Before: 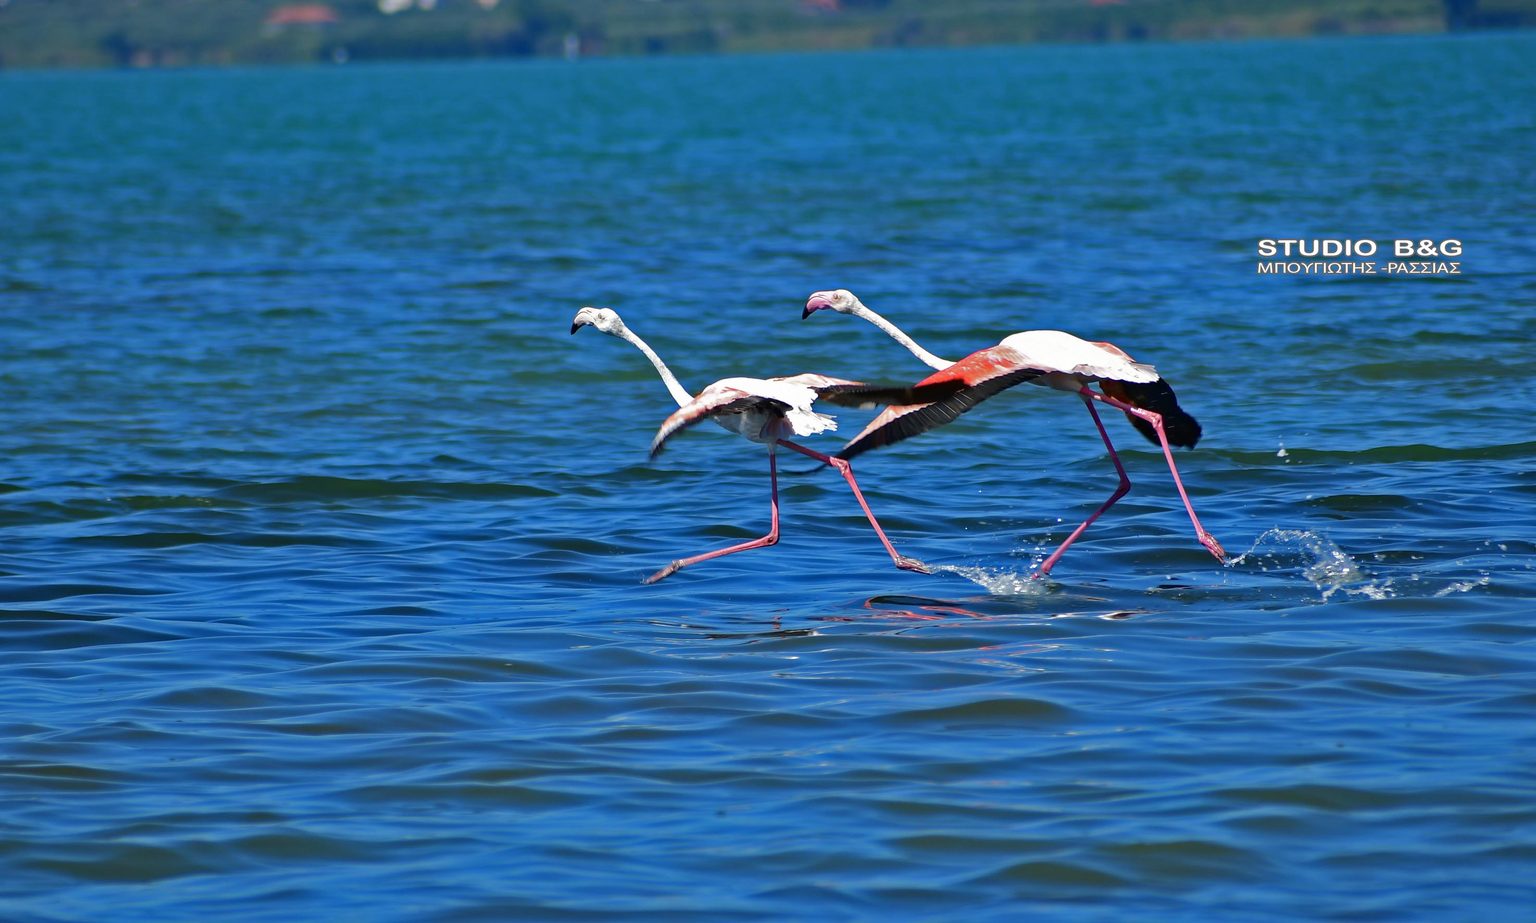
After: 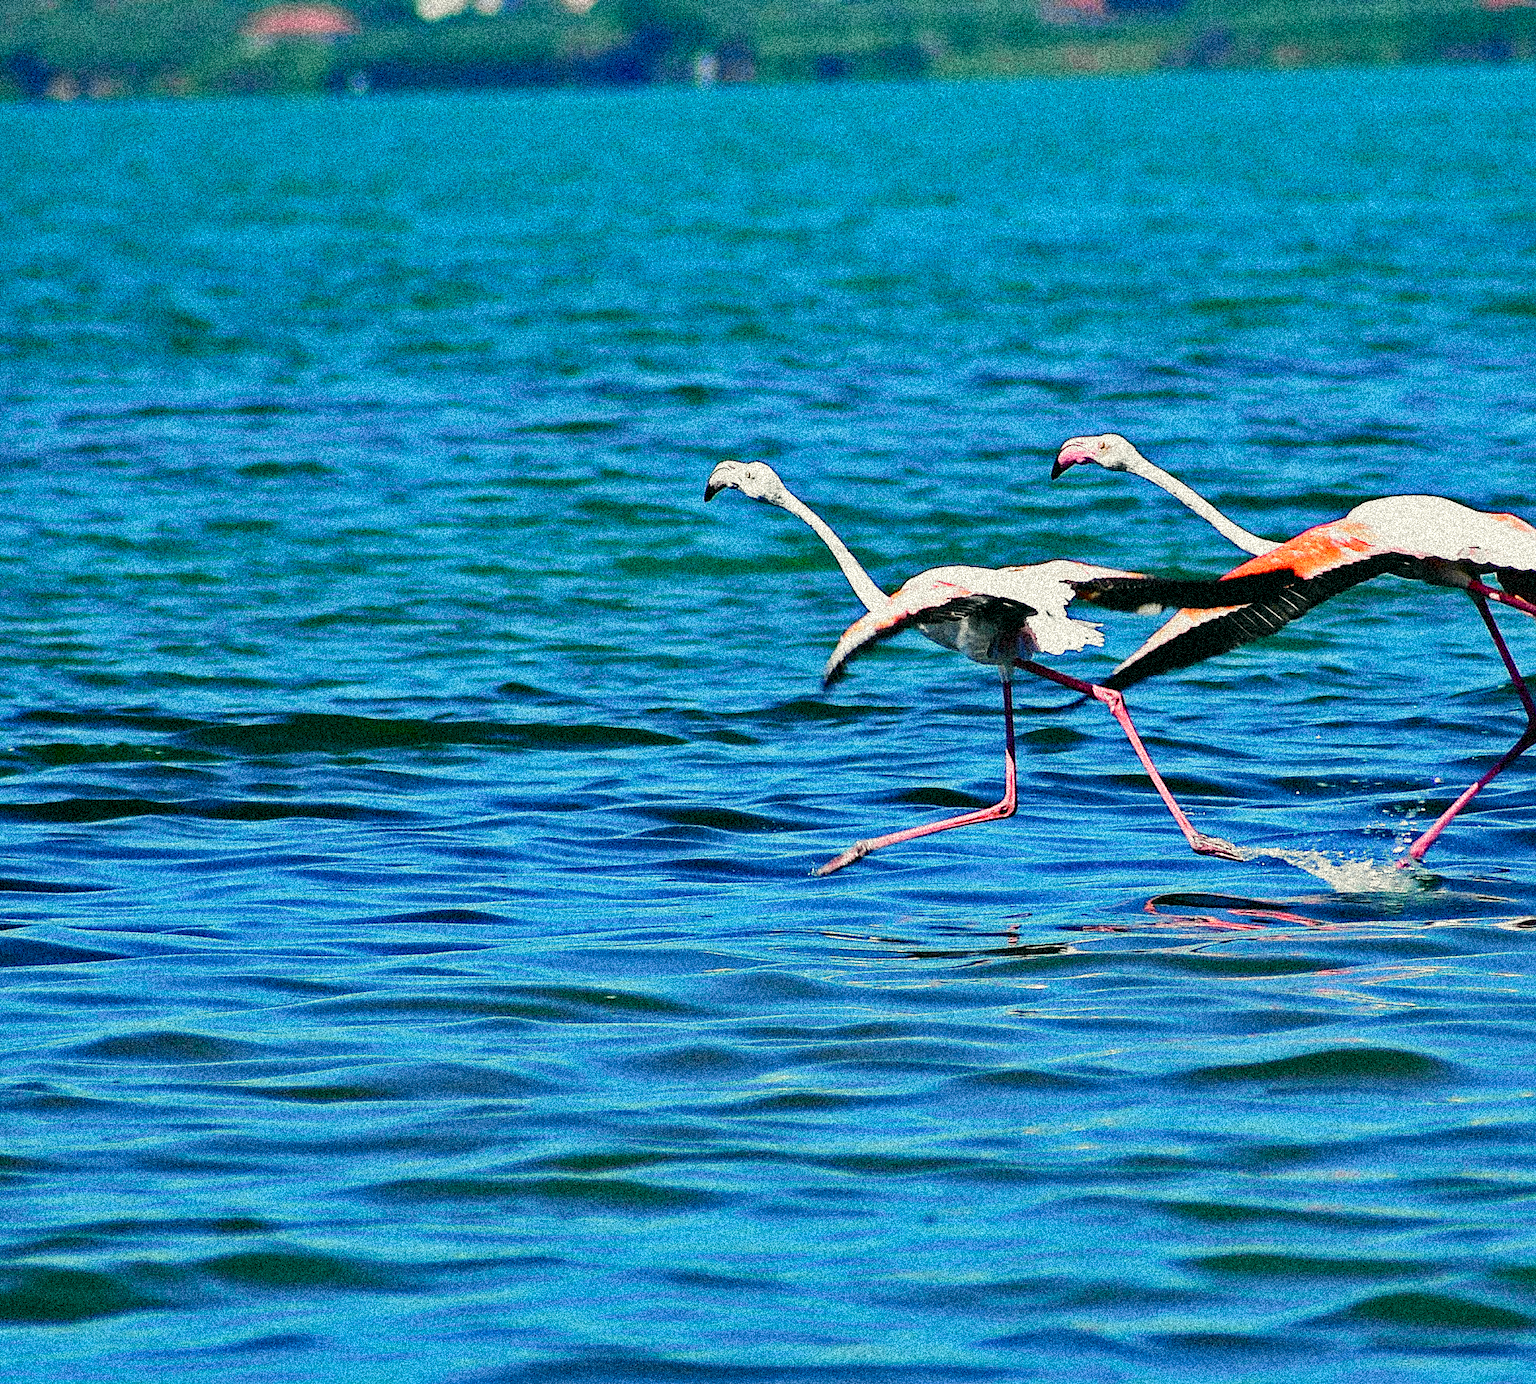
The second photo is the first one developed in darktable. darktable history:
grain: coarseness 3.75 ISO, strength 100%, mid-tones bias 0%
sigmoid: contrast 1.69, skew -0.23, preserve hue 0%, red attenuation 0.1, red rotation 0.035, green attenuation 0.1, green rotation -0.017, blue attenuation 0.15, blue rotation -0.052, base primaries Rec2020
crop and rotate: left 6.617%, right 26.717%
color balance rgb: global vibrance 10%
exposure: exposure 0.367 EV, compensate highlight preservation false
sharpen: on, module defaults
tone curve: curves: ch0 [(0, 0) (0.071, 0.047) (0.266, 0.26) (0.491, 0.552) (0.753, 0.818) (1, 0.983)]; ch1 [(0, 0) (0.346, 0.307) (0.408, 0.369) (0.463, 0.443) (0.482, 0.493) (0.502, 0.5) (0.517, 0.518) (0.55, 0.573) (0.597, 0.641) (0.651, 0.709) (1, 1)]; ch2 [(0, 0) (0.346, 0.34) (0.434, 0.46) (0.485, 0.494) (0.5, 0.494) (0.517, 0.506) (0.535, 0.545) (0.583, 0.634) (0.625, 0.686) (1, 1)], color space Lab, independent channels, preserve colors none
color correction: highlights a* -0.482, highlights b* 9.48, shadows a* -9.48, shadows b* 0.803
